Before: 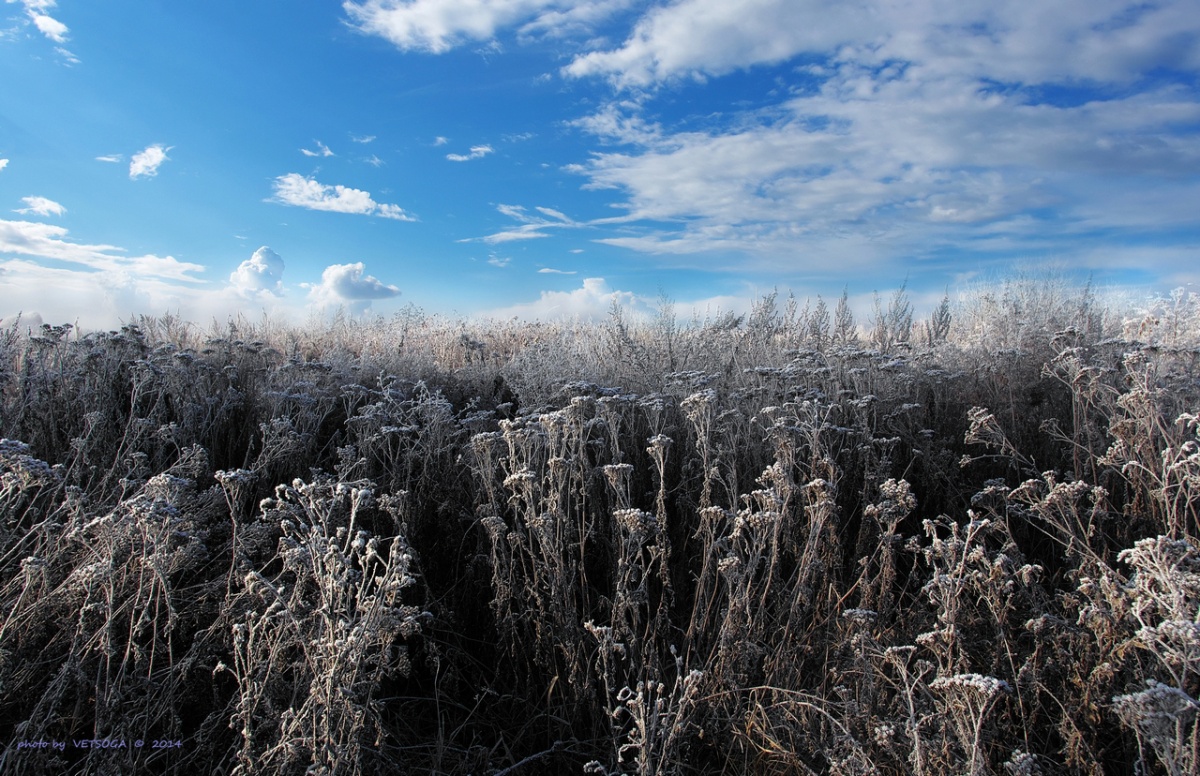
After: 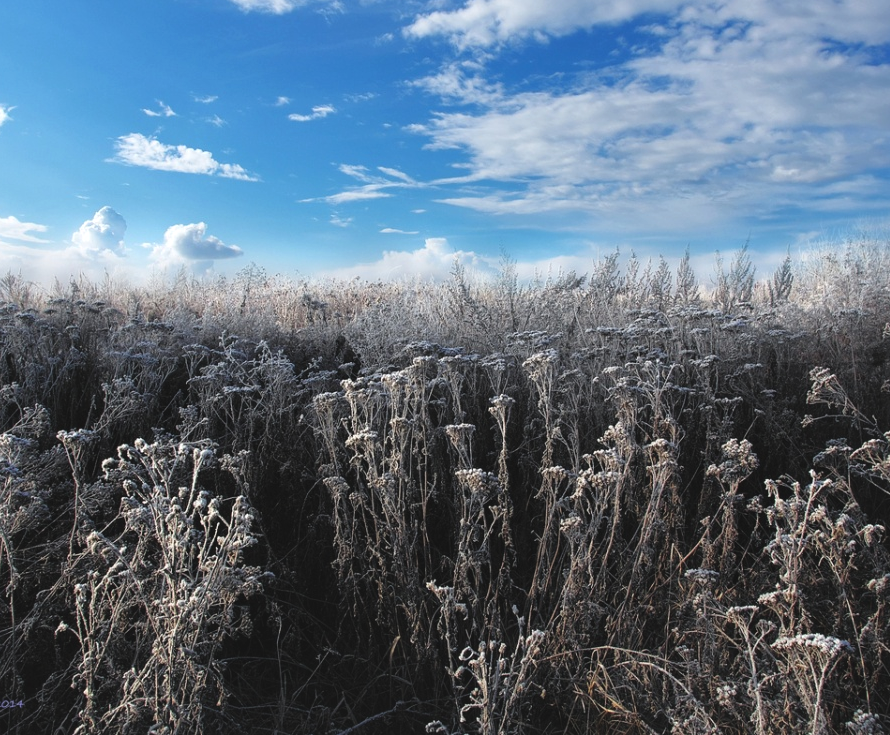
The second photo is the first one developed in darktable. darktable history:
crop and rotate: left 13.18%, top 5.242%, right 12.624%
exposure: black level correction -0.008, exposure 0.066 EV, compensate highlight preservation false
local contrast: mode bilateral grid, contrast 19, coarseness 50, detail 119%, midtone range 0.2
